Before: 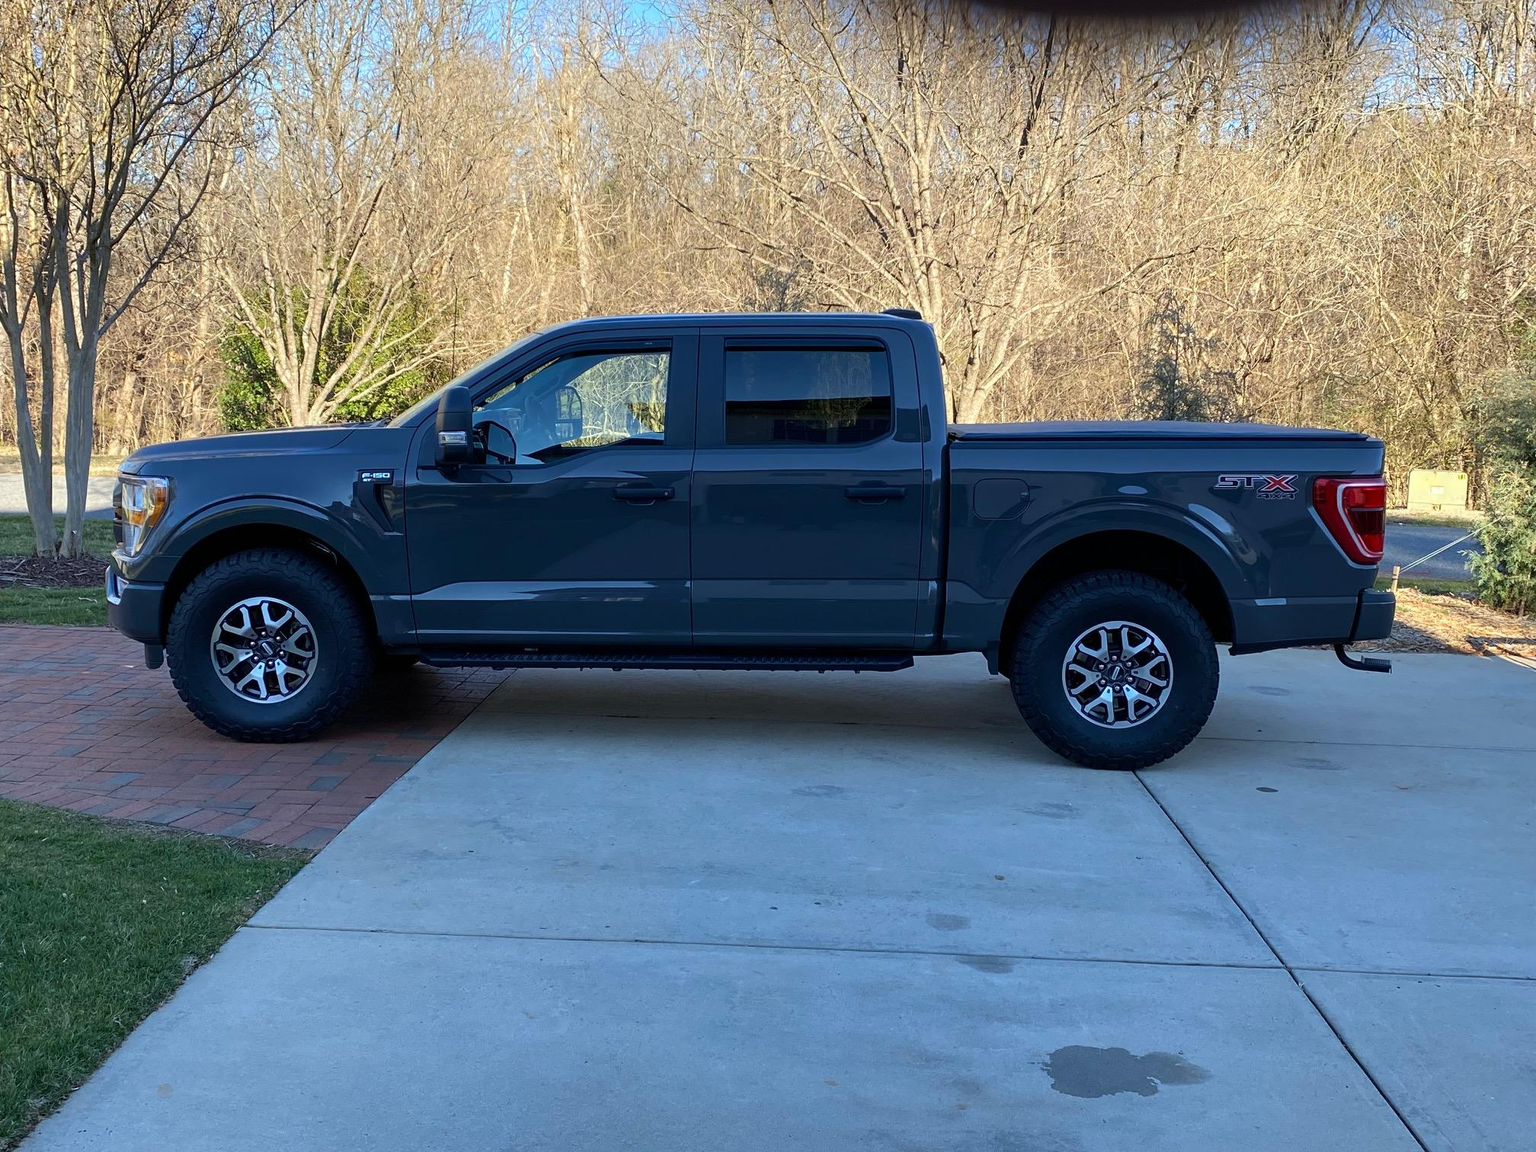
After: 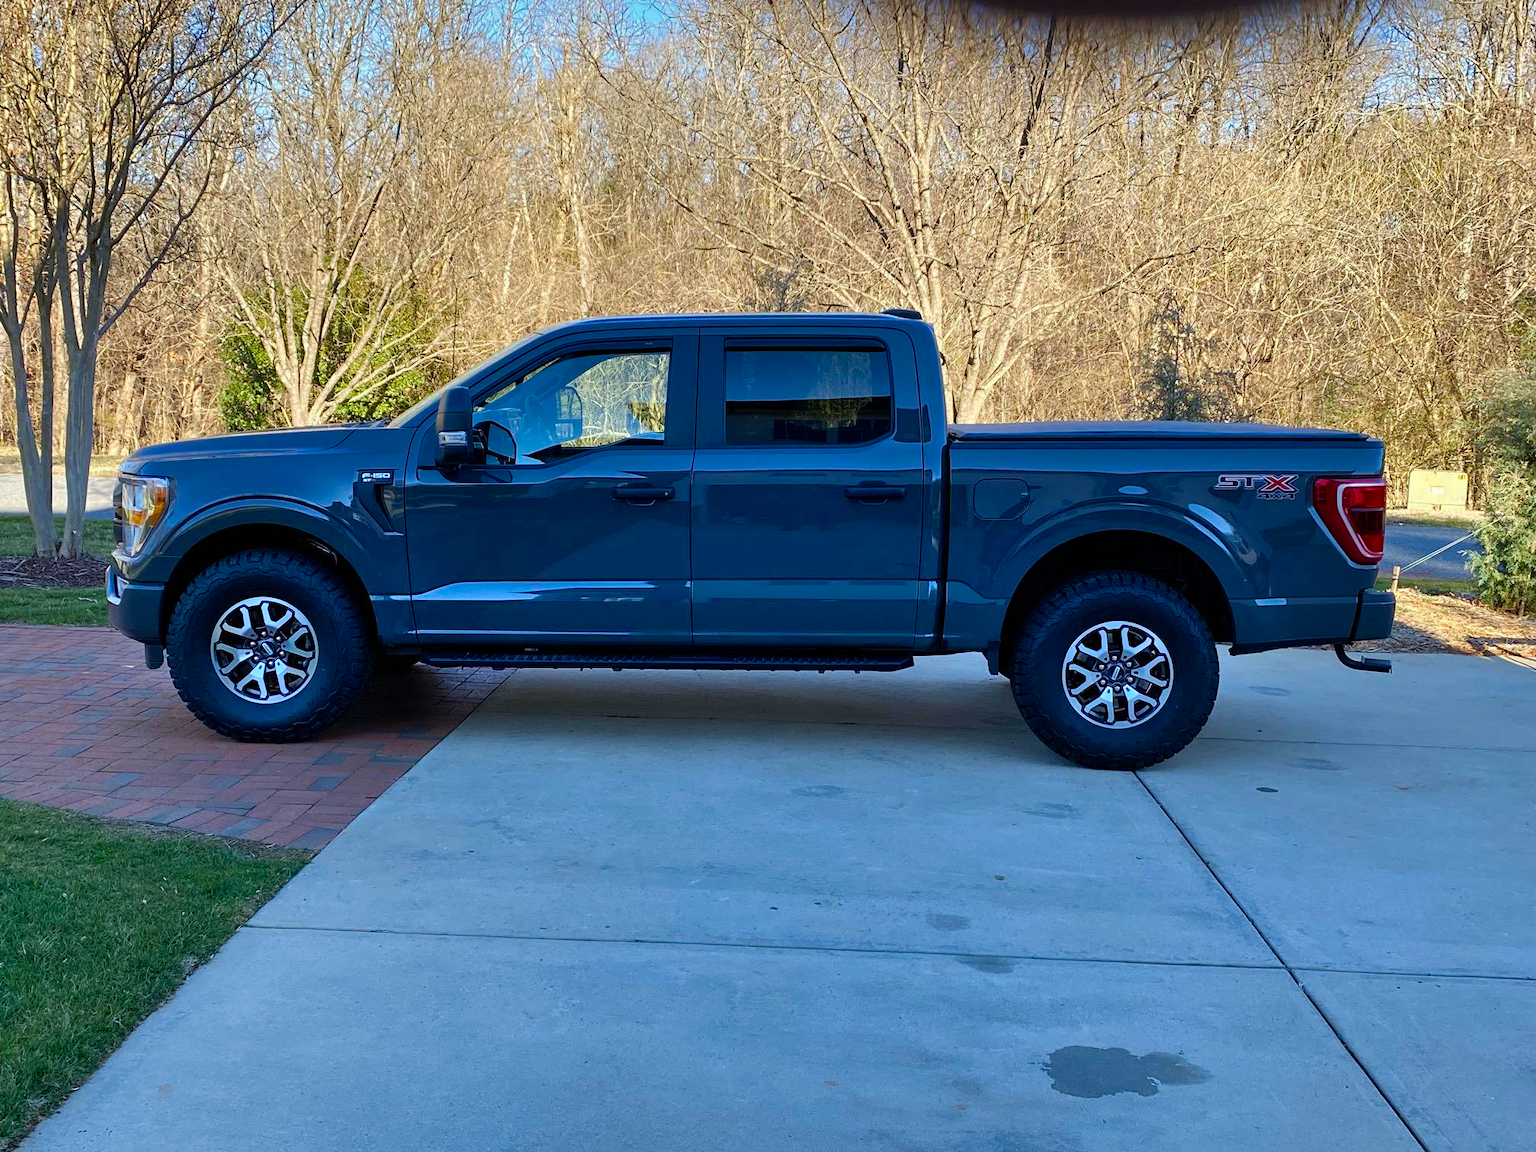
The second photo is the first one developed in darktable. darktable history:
shadows and highlights: soften with gaussian
color balance rgb: global offset › hue 172.08°, perceptual saturation grading › global saturation 26.889%, perceptual saturation grading › highlights -28.434%, perceptual saturation grading › mid-tones 15.62%, perceptual saturation grading › shadows 34.421%
